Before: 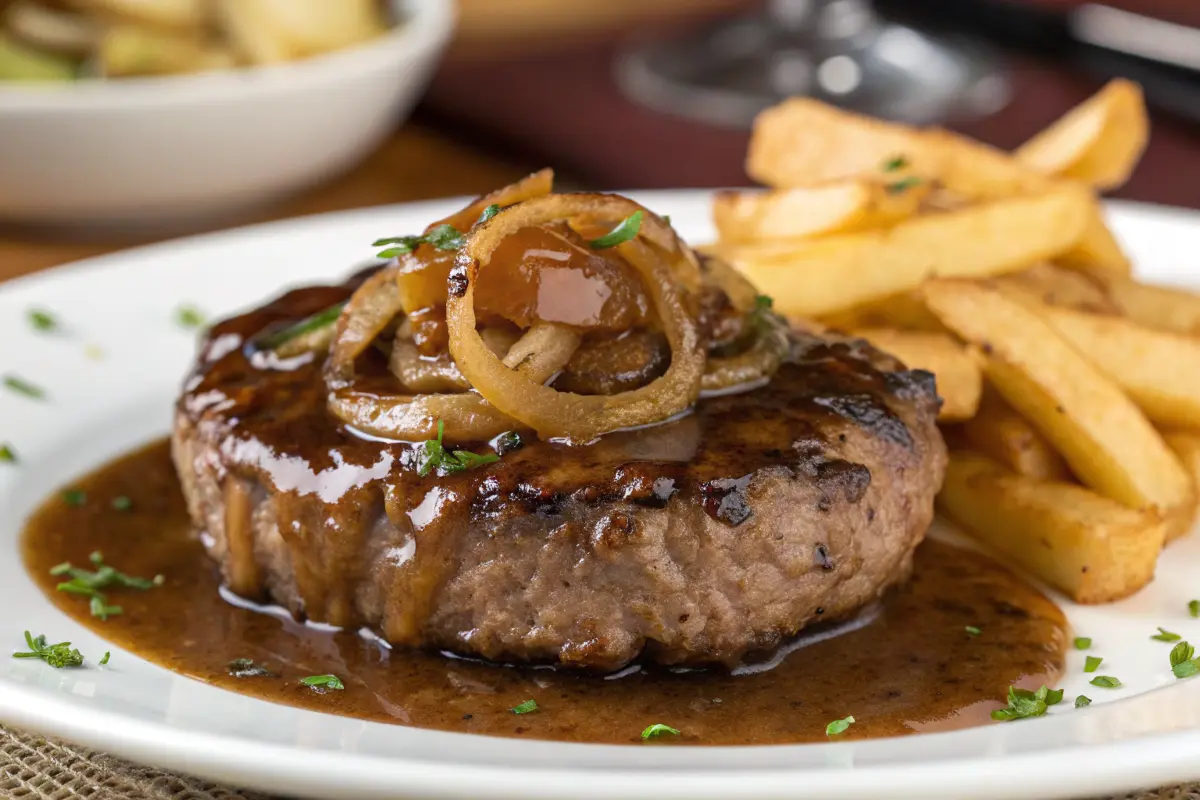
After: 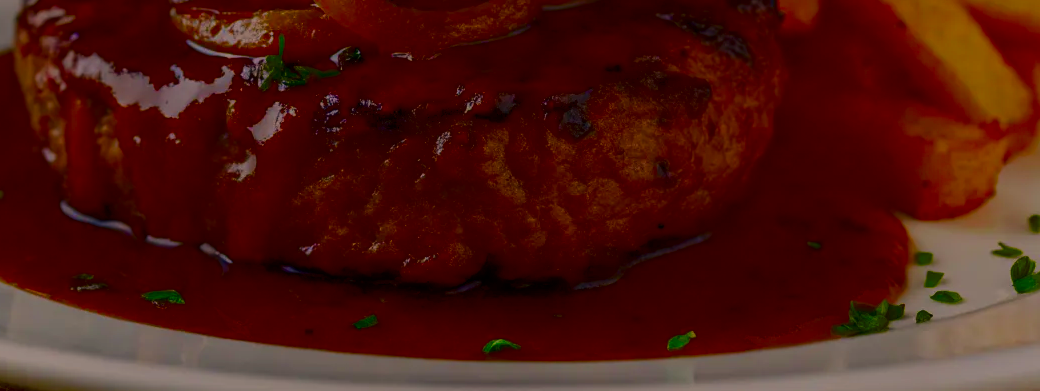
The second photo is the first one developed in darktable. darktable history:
color correction: highlights a* 11.96, highlights b* 11.58
filmic rgb: black relative exposure -13 EV, threshold 3 EV, target white luminance 85%, hardness 6.3, latitude 42.11%, contrast 0.858, shadows ↔ highlights balance 8.63%, color science v4 (2020), enable highlight reconstruction true
crop and rotate: left 13.306%, top 48.129%, bottom 2.928%
contrast brightness saturation: brightness -1, saturation 1
